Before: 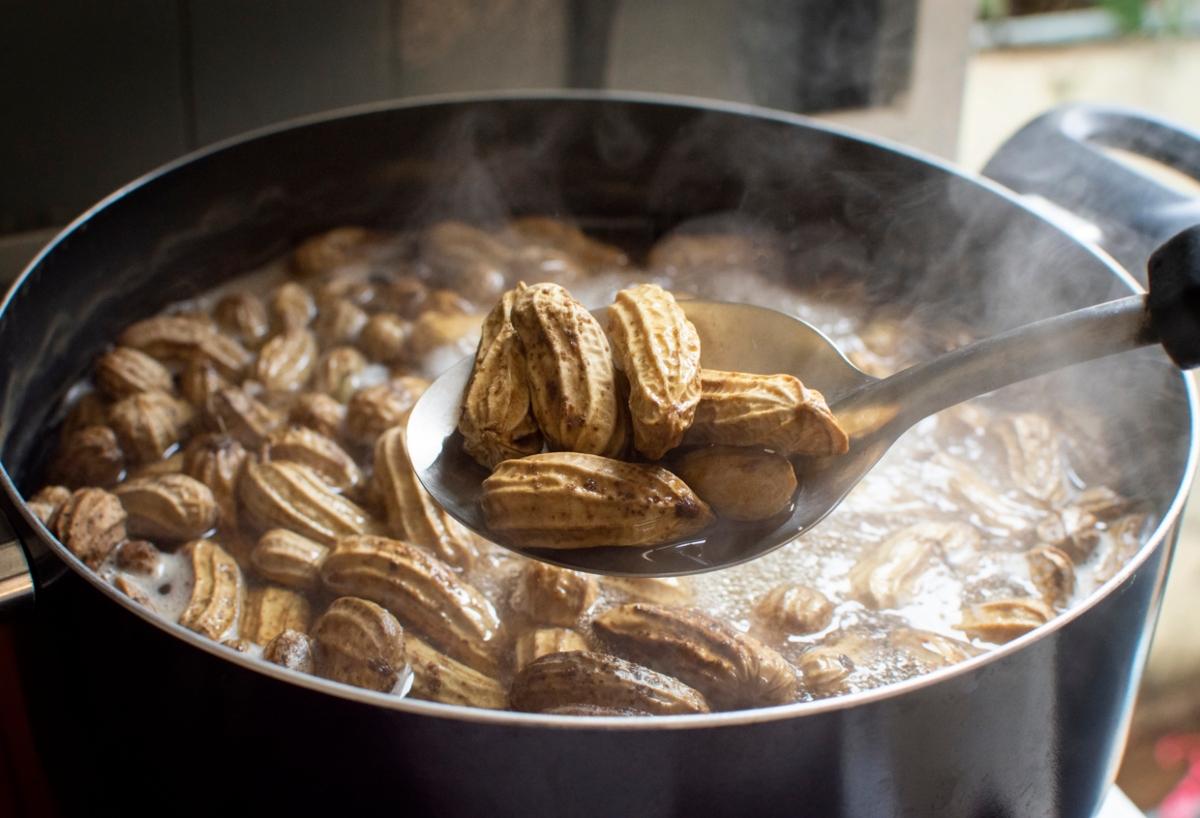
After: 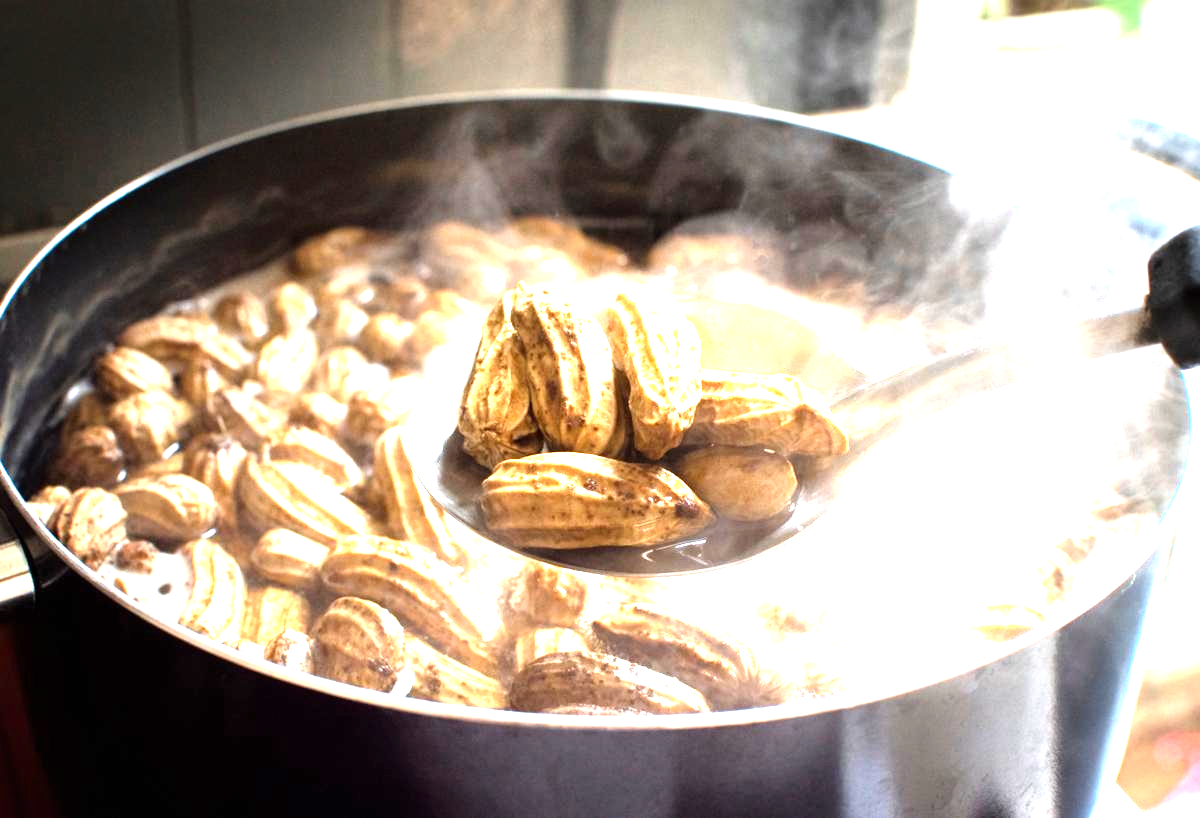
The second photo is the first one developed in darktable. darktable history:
levels: white 99.9%
exposure: black level correction 0, exposure 1.66 EV, compensate exposure bias true, compensate highlight preservation false
tone equalizer: -8 EV -0.755 EV, -7 EV -0.716 EV, -6 EV -0.583 EV, -5 EV -0.401 EV, -3 EV 0.373 EV, -2 EV 0.6 EV, -1 EV 0.682 EV, +0 EV 0.748 EV
